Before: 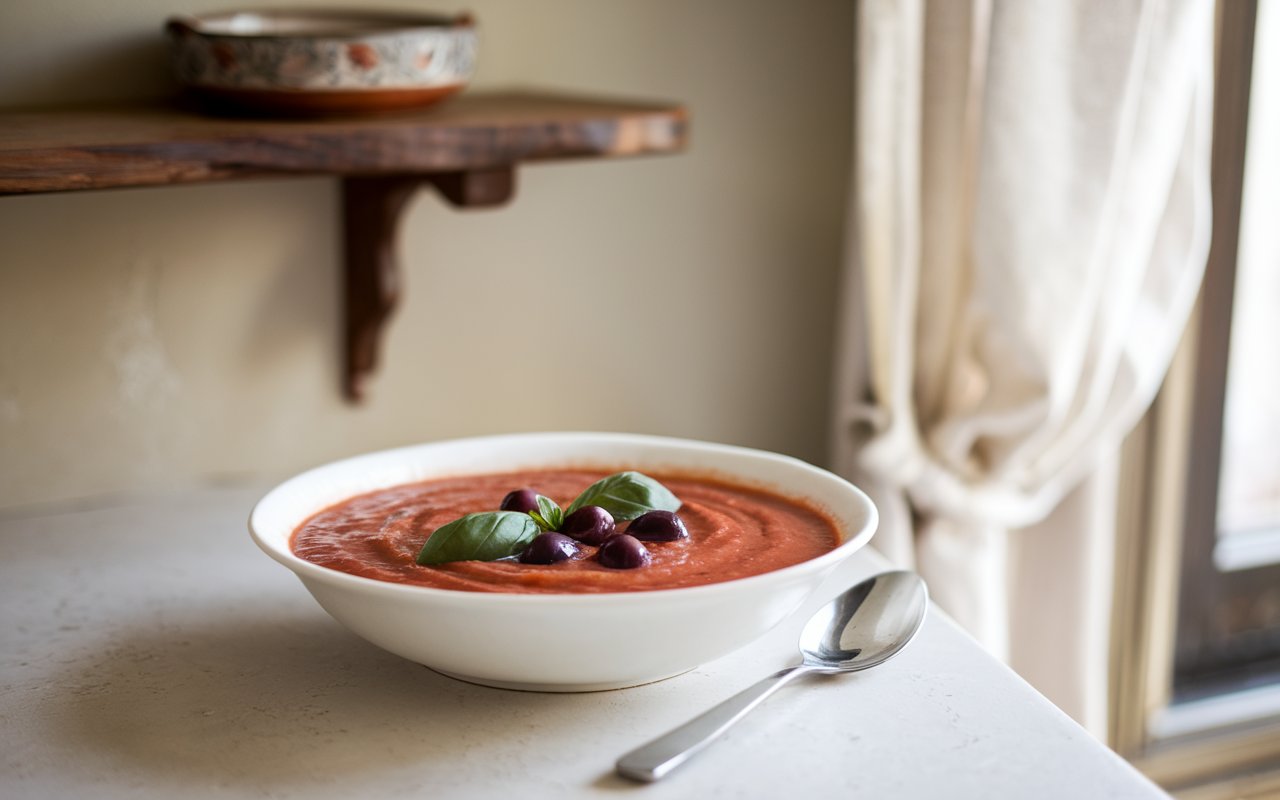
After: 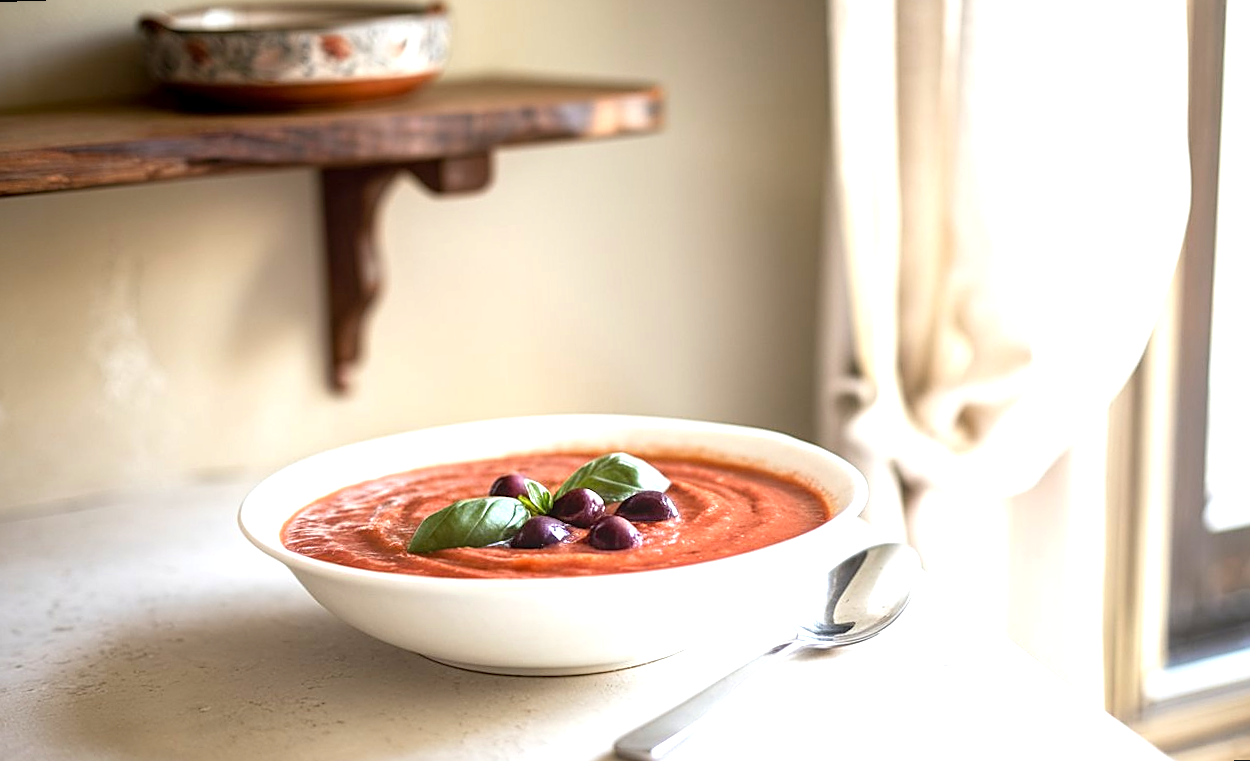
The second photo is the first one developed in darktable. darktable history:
exposure: black level correction 0.001, exposure 1 EV, compensate highlight preservation false
local contrast: detail 110%
rotate and perspective: rotation -2°, crop left 0.022, crop right 0.978, crop top 0.049, crop bottom 0.951
sharpen: on, module defaults
